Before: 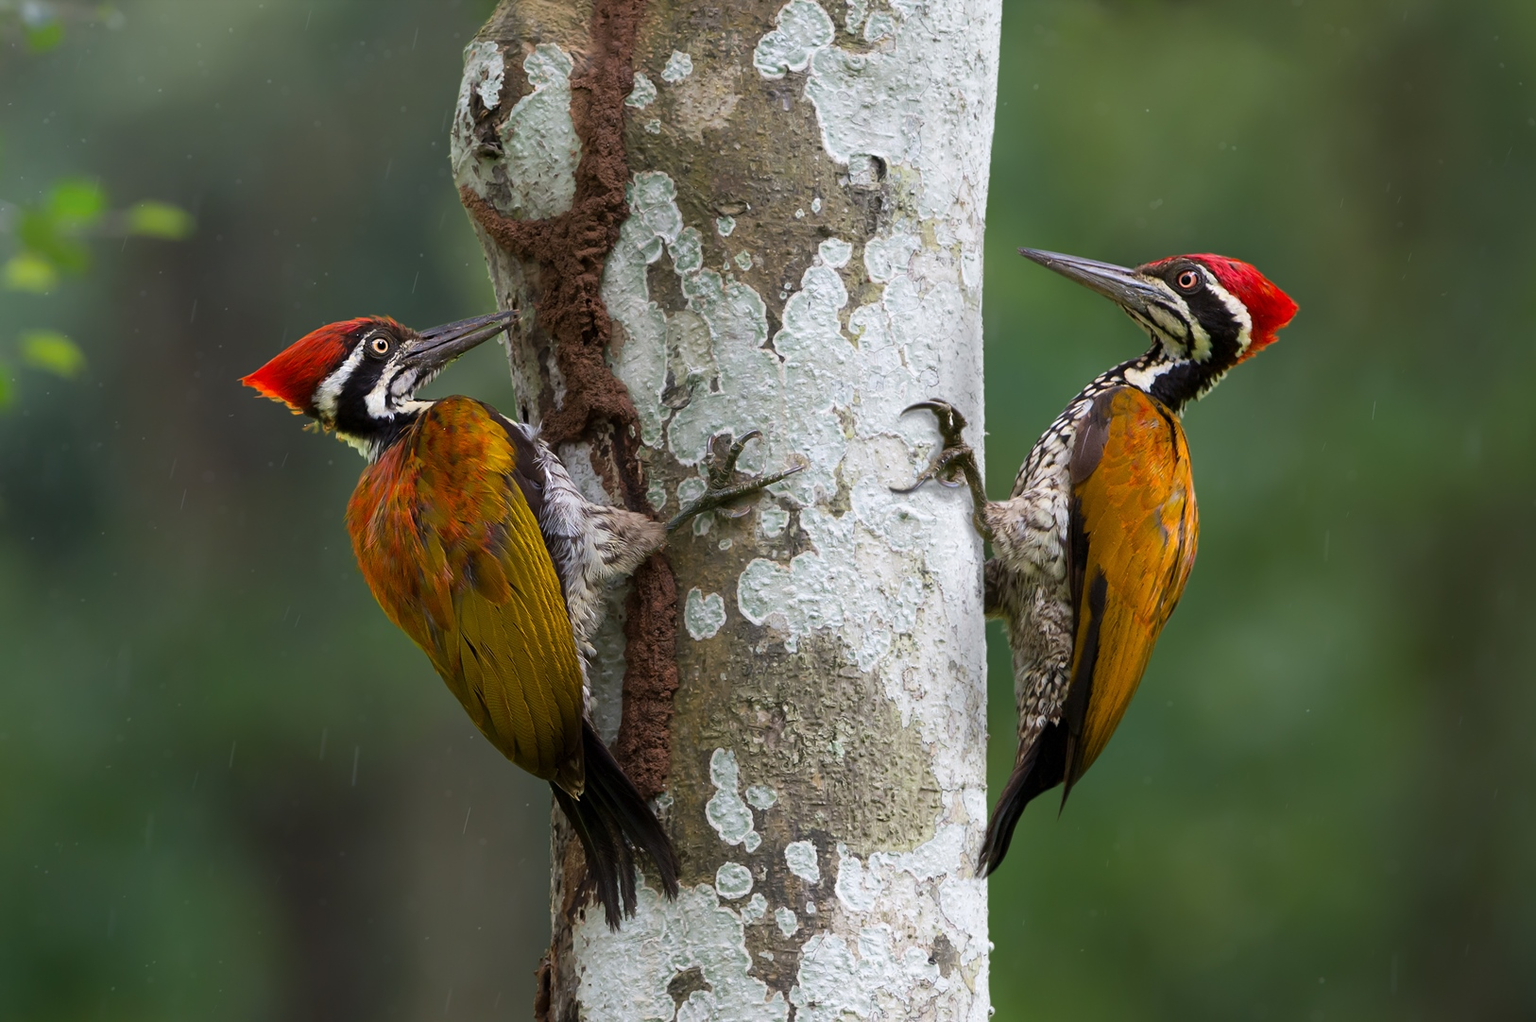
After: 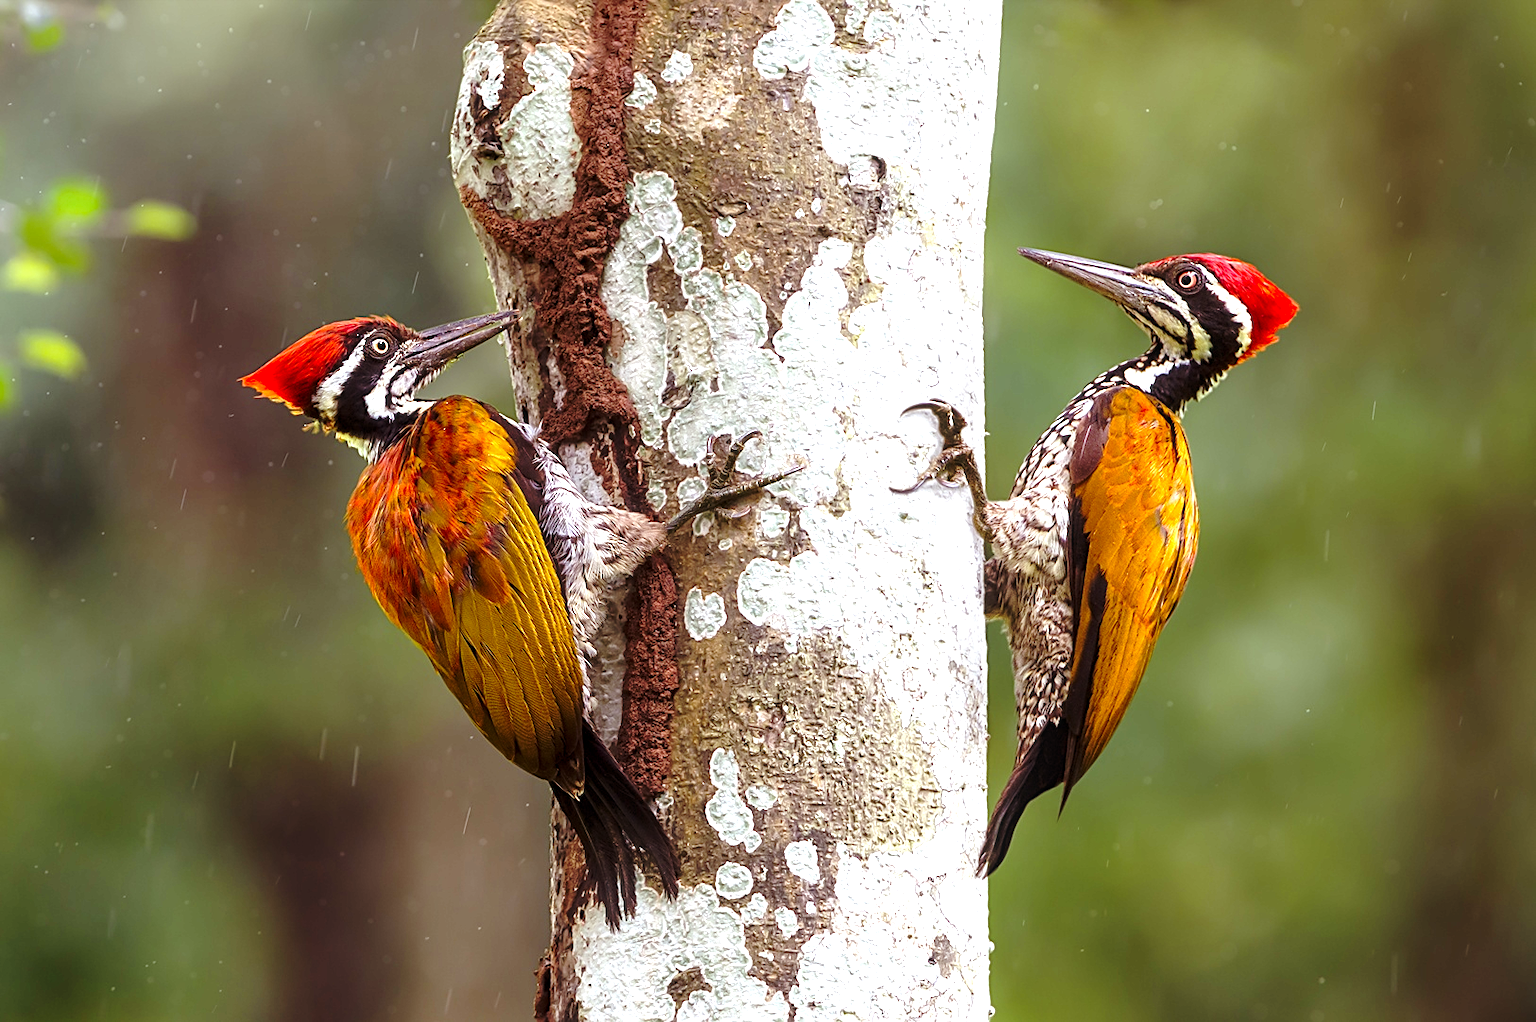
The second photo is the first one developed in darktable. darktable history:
rgb levels: mode RGB, independent channels, levels [[0, 0.474, 1], [0, 0.5, 1], [0, 0.5, 1]]
sharpen: on, module defaults
base curve: curves: ch0 [(0, 0) (0.073, 0.04) (0.157, 0.139) (0.492, 0.492) (0.758, 0.758) (1, 1)], preserve colors none
exposure: black level correction 0, exposure 1.1 EV, compensate exposure bias true, compensate highlight preservation false
local contrast: detail 130%
